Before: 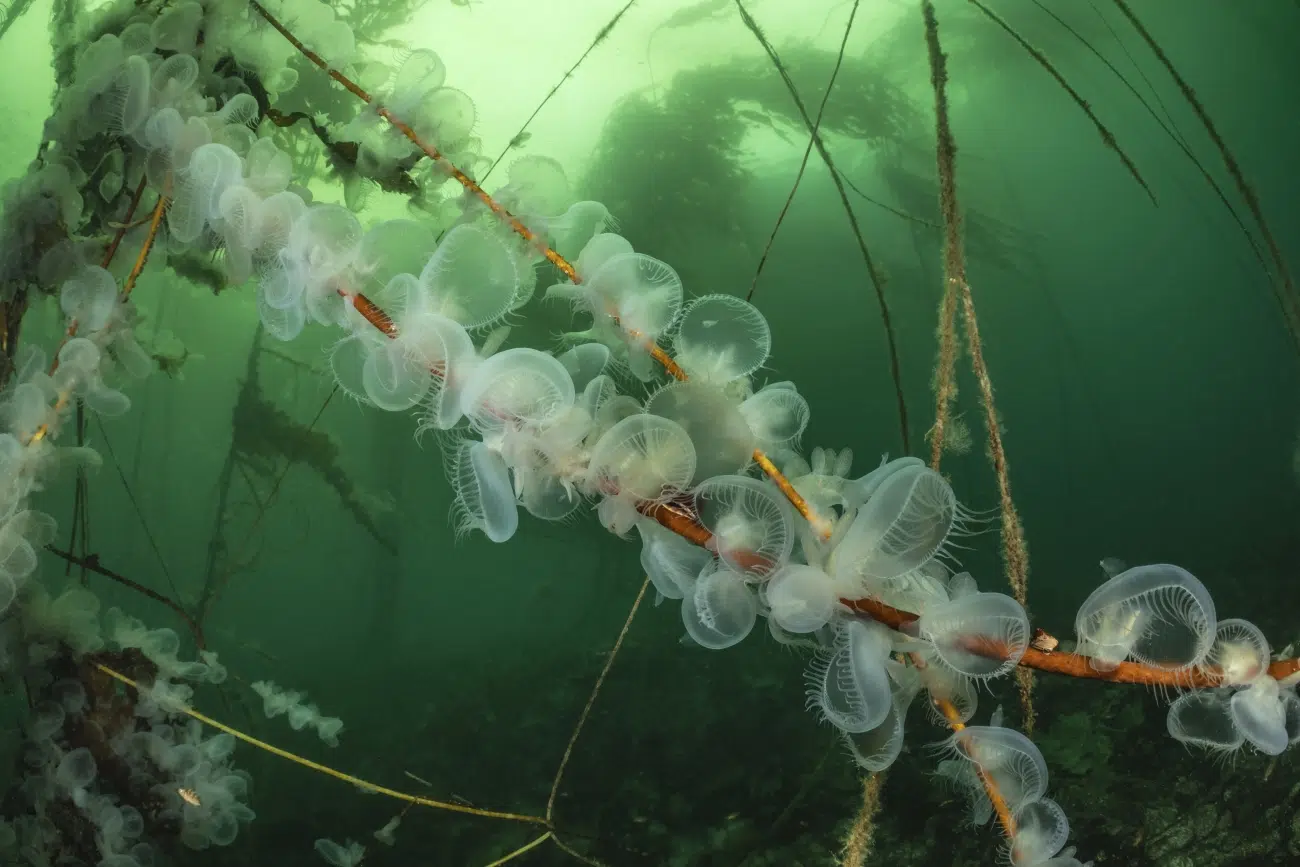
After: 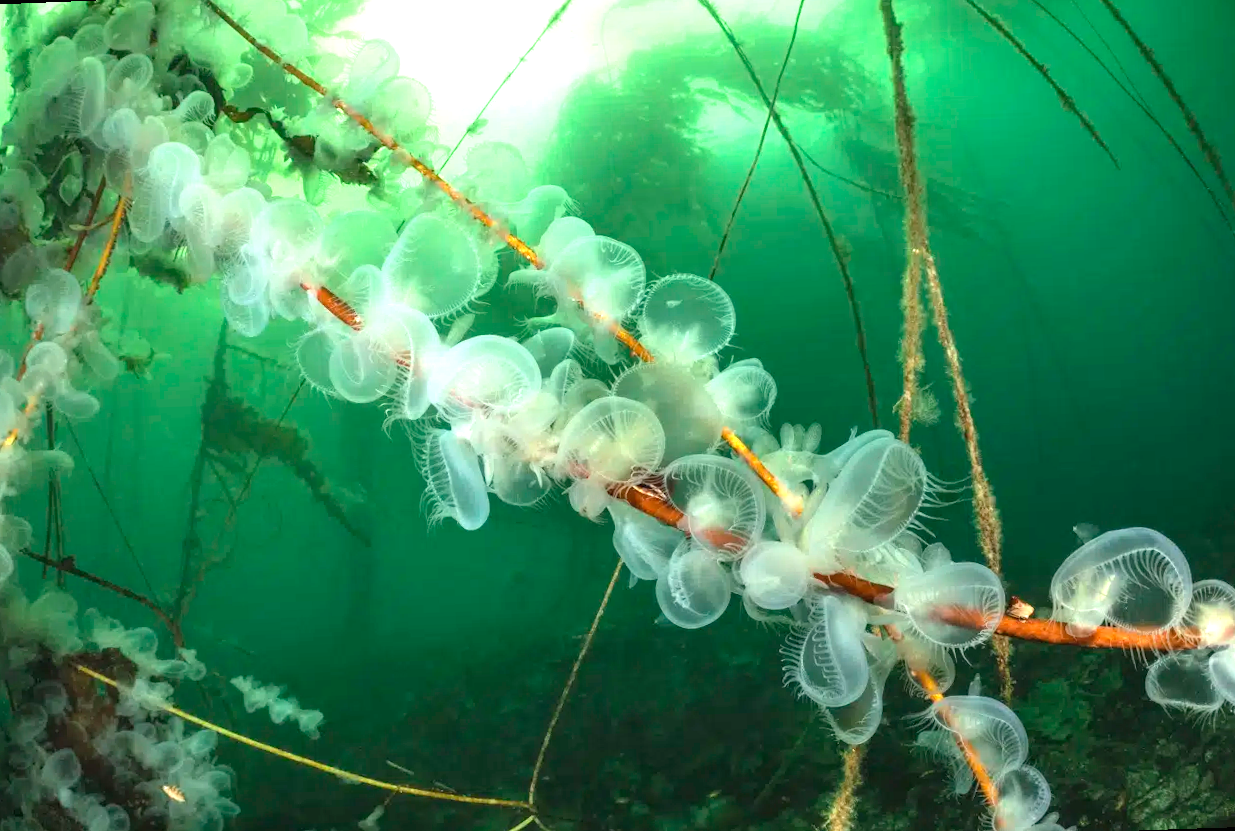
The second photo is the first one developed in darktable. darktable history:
exposure: black level correction 0, exposure 1.2 EV, compensate highlight preservation false
rotate and perspective: rotation -2.12°, lens shift (vertical) 0.009, lens shift (horizontal) -0.008, automatic cropping original format, crop left 0.036, crop right 0.964, crop top 0.05, crop bottom 0.959
